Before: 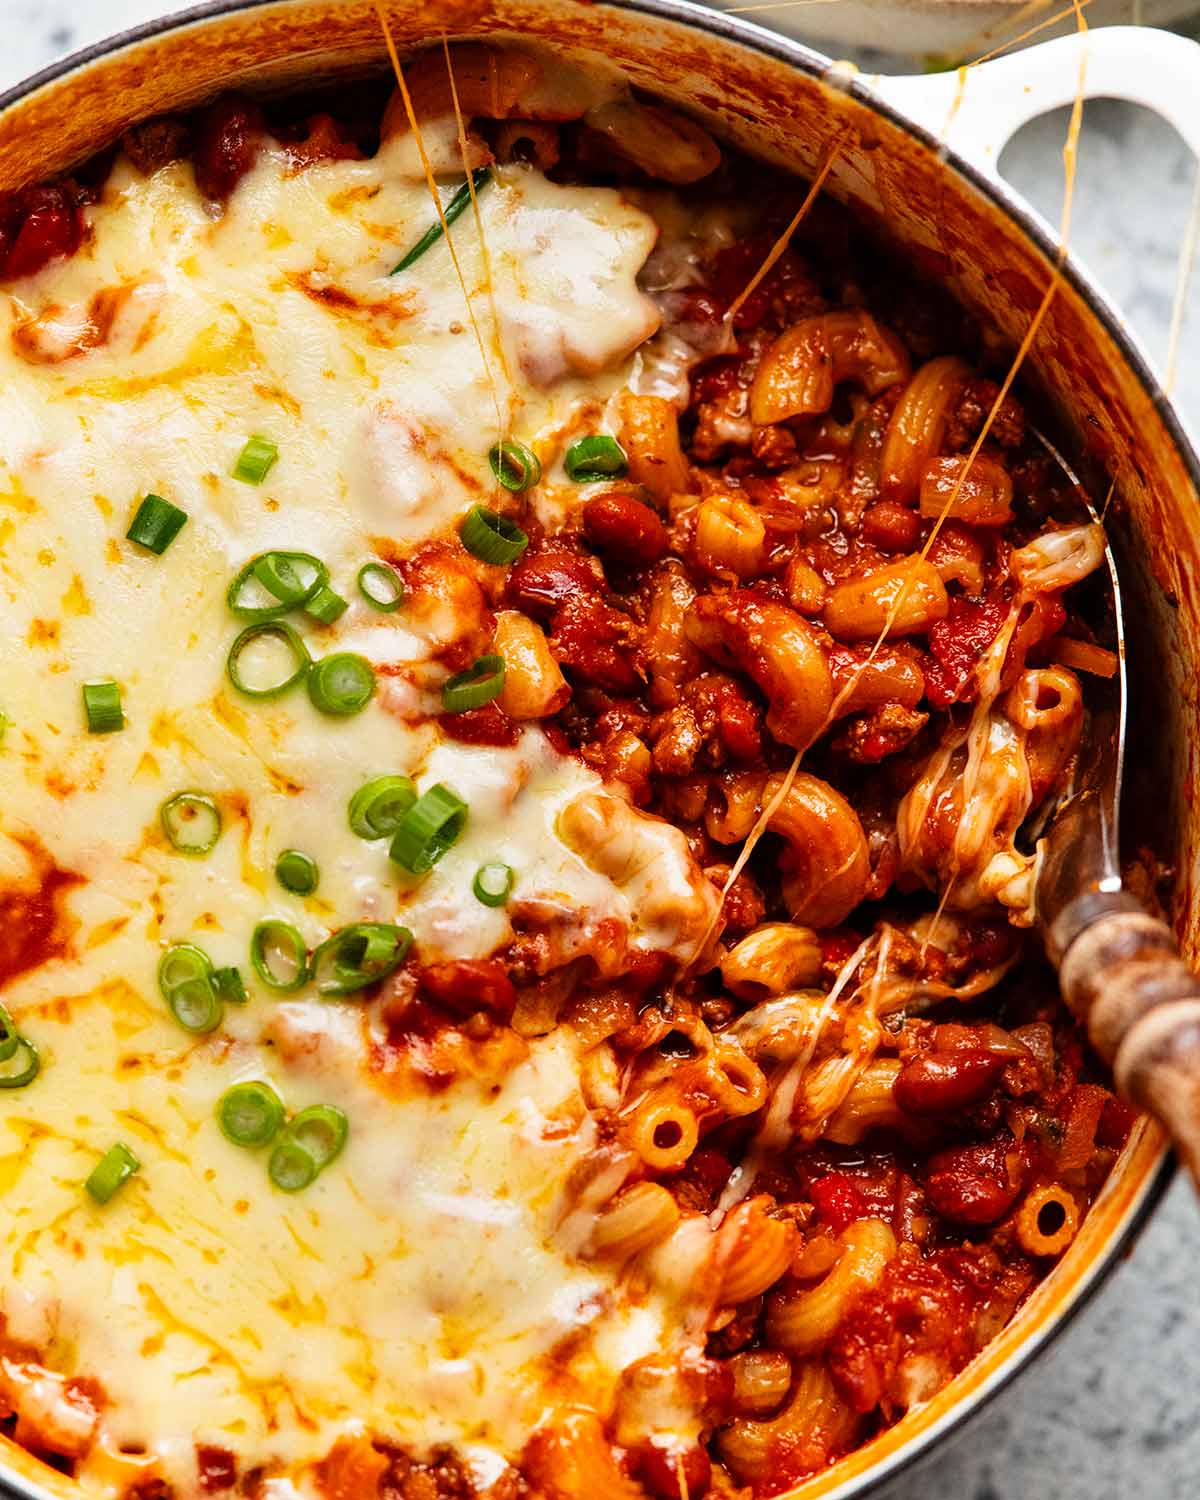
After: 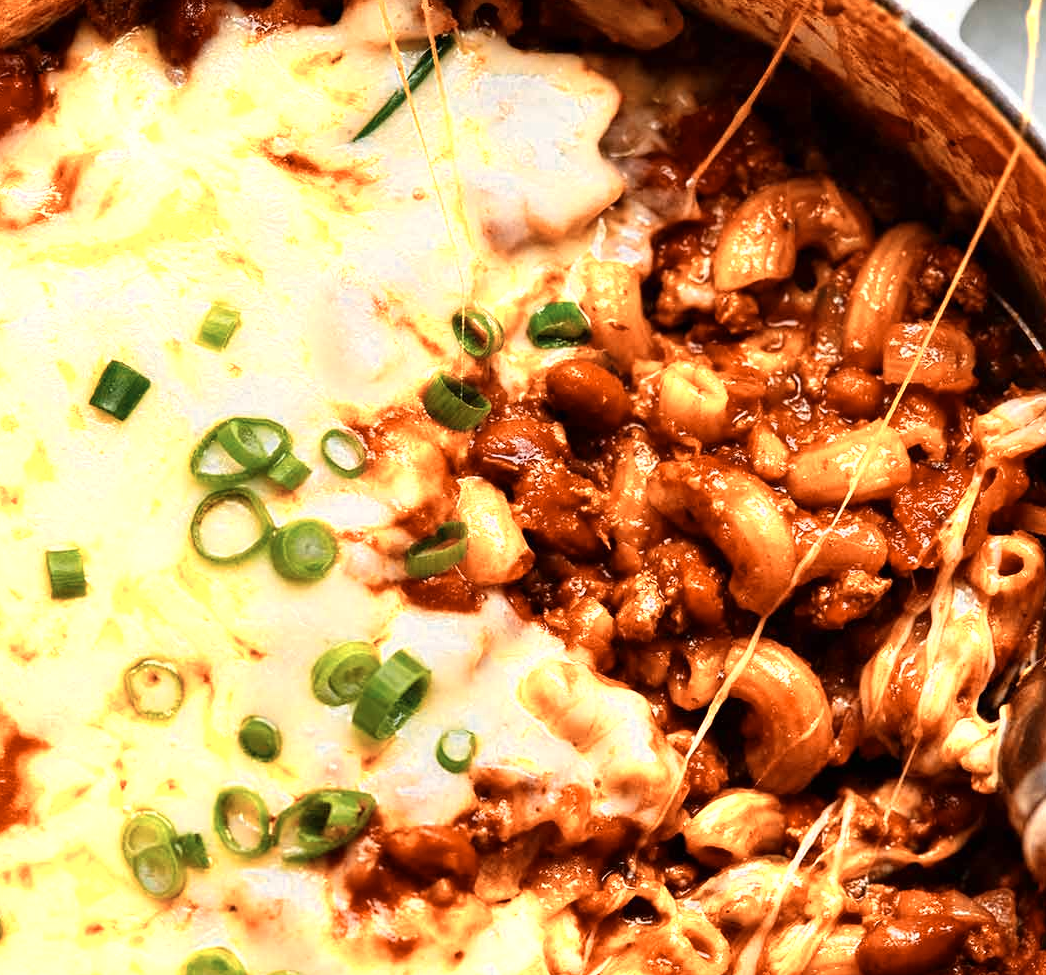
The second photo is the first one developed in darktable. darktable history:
crop: left 3.127%, top 8.969%, right 9.668%, bottom 25.982%
color zones: curves: ch0 [(0.018, 0.548) (0.197, 0.654) (0.425, 0.447) (0.605, 0.658) (0.732, 0.579)]; ch1 [(0.105, 0.531) (0.224, 0.531) (0.386, 0.39) (0.618, 0.456) (0.732, 0.456) (0.956, 0.421)]; ch2 [(0.039, 0.583) (0.215, 0.465) (0.399, 0.544) (0.465, 0.548) (0.614, 0.447) (0.724, 0.43) (0.882, 0.623) (0.956, 0.632)]
